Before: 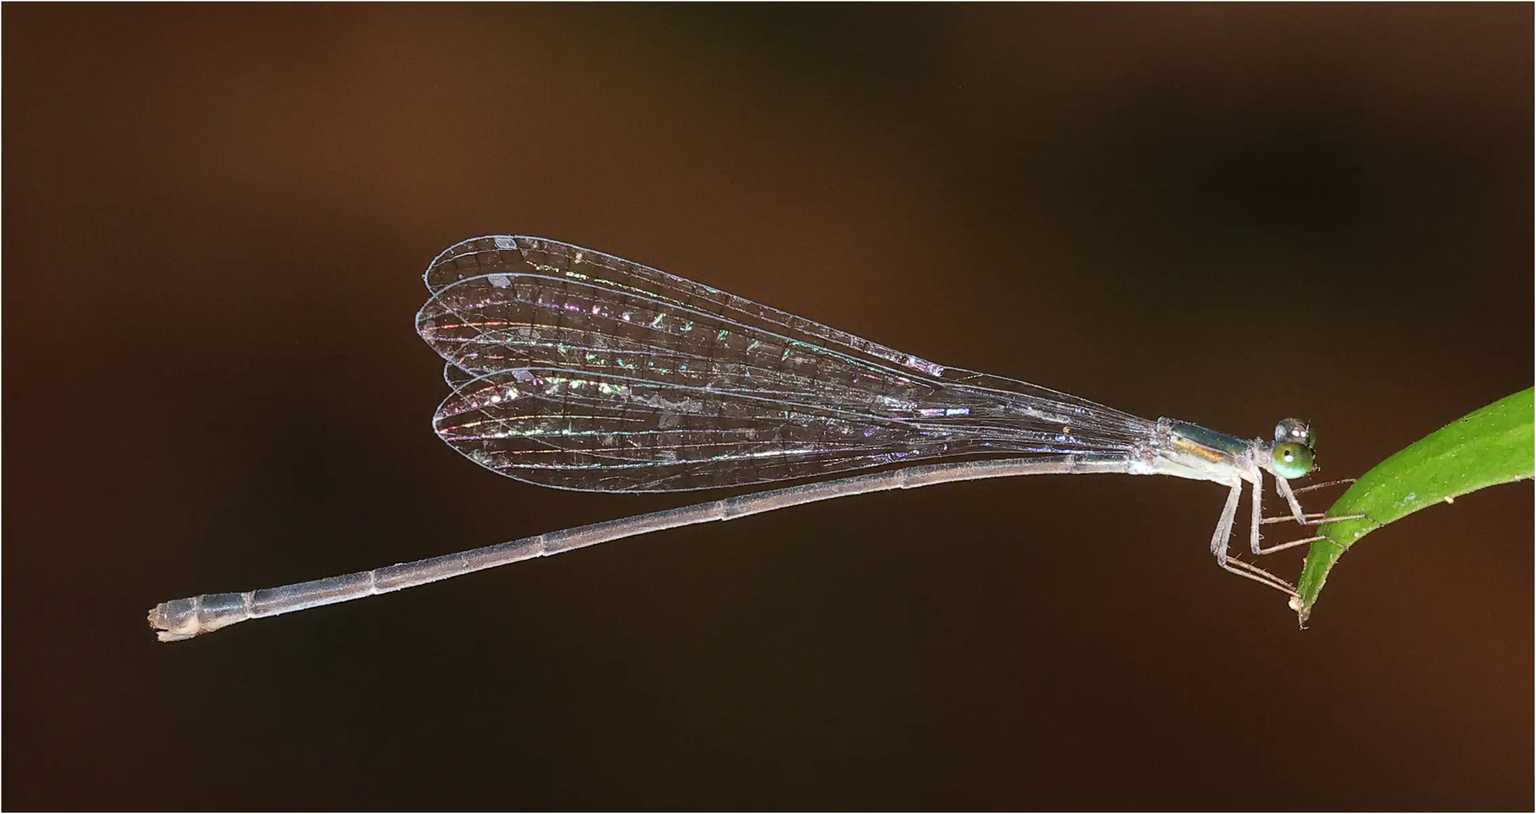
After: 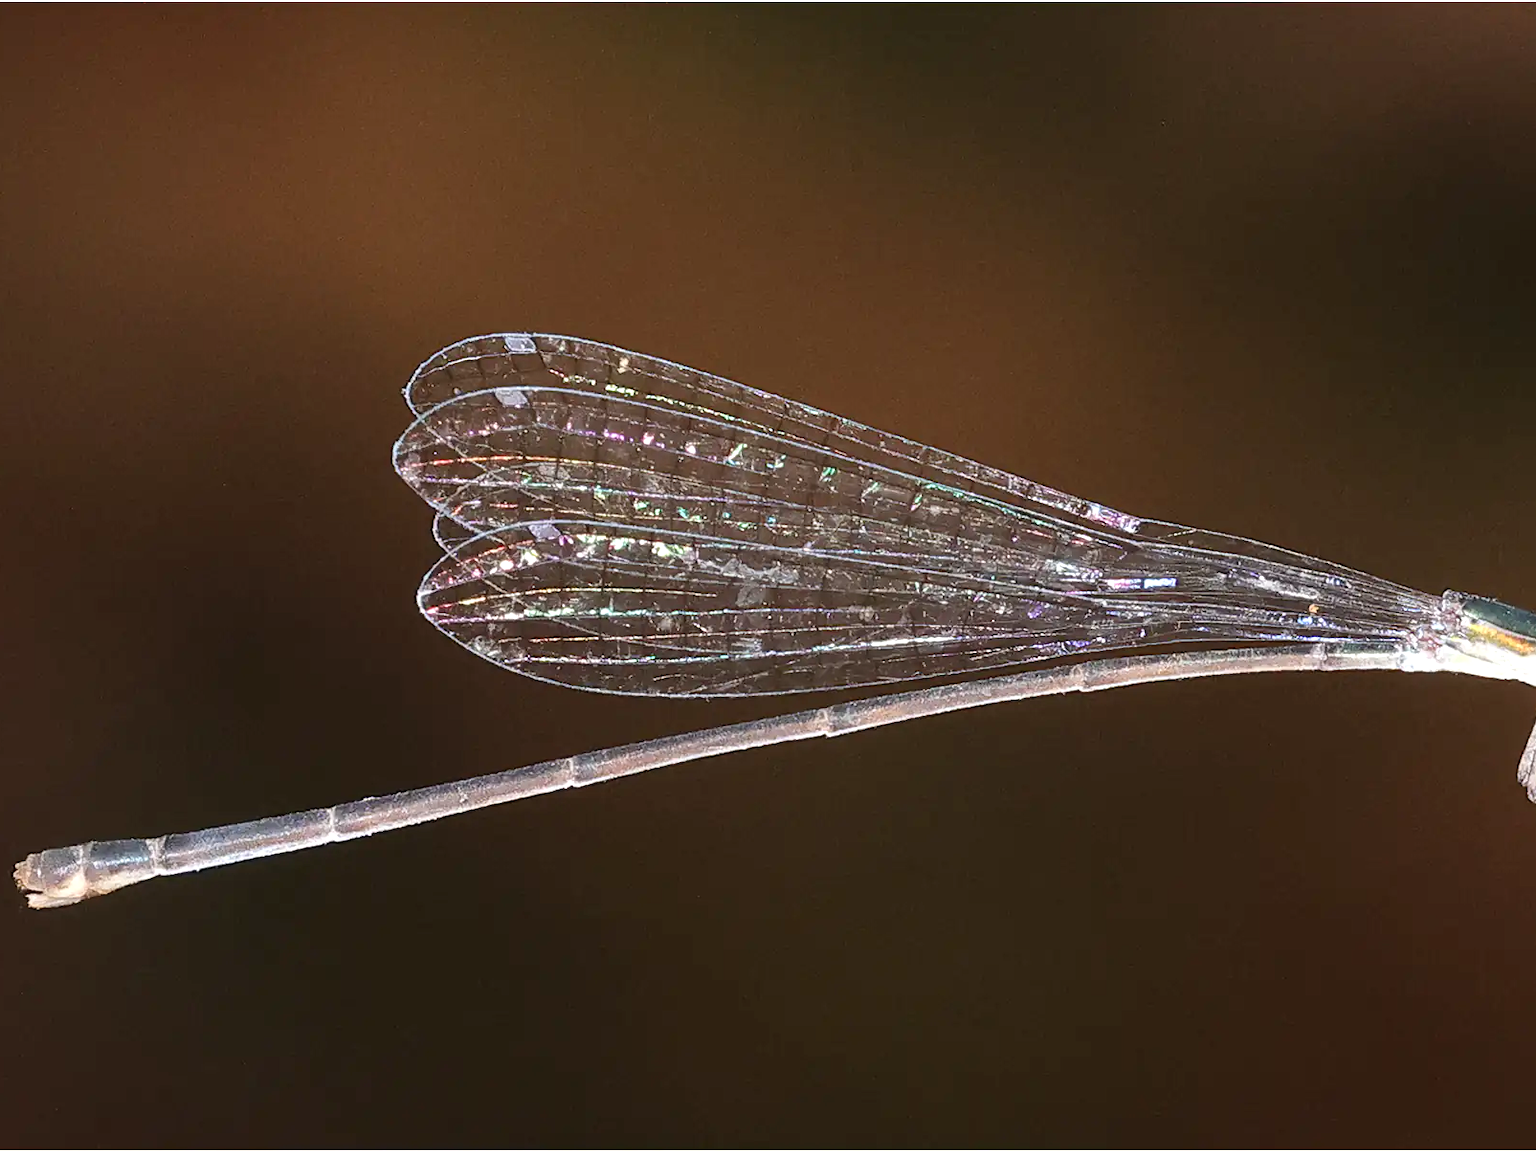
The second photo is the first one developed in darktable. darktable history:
exposure: exposure 0.507 EV, compensate highlight preservation false
crop and rotate: left 8.989%, right 20.318%
